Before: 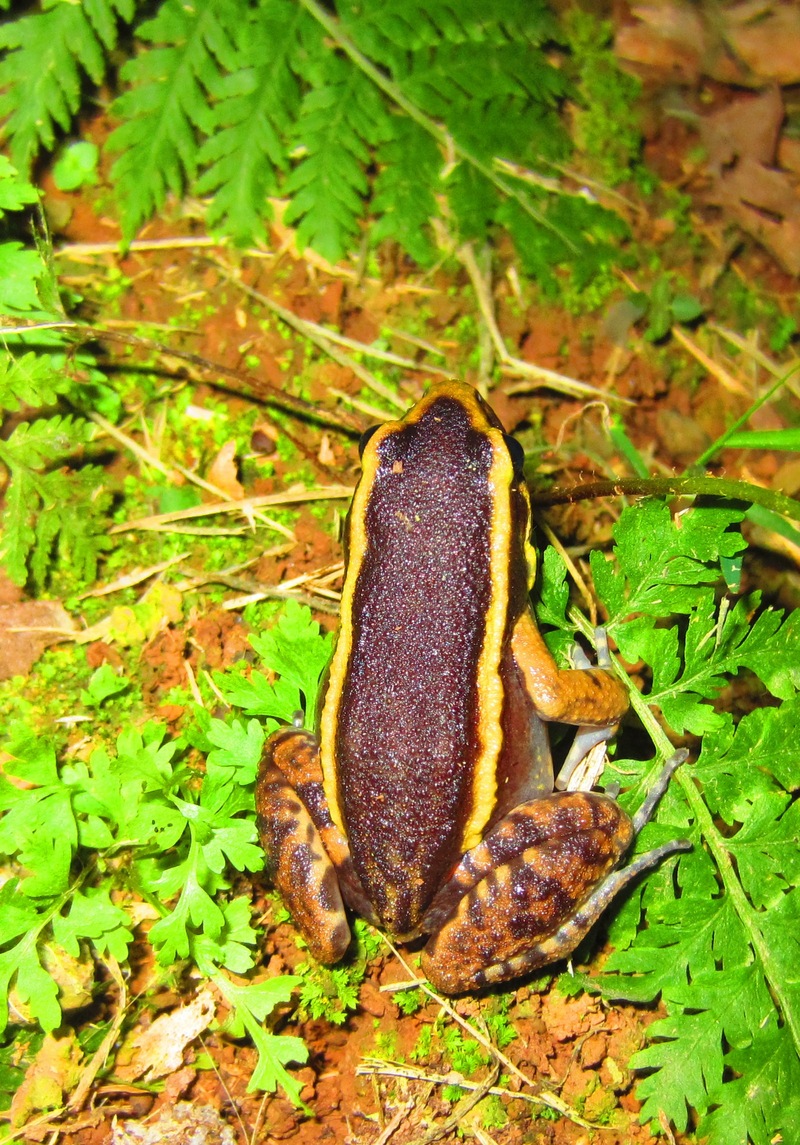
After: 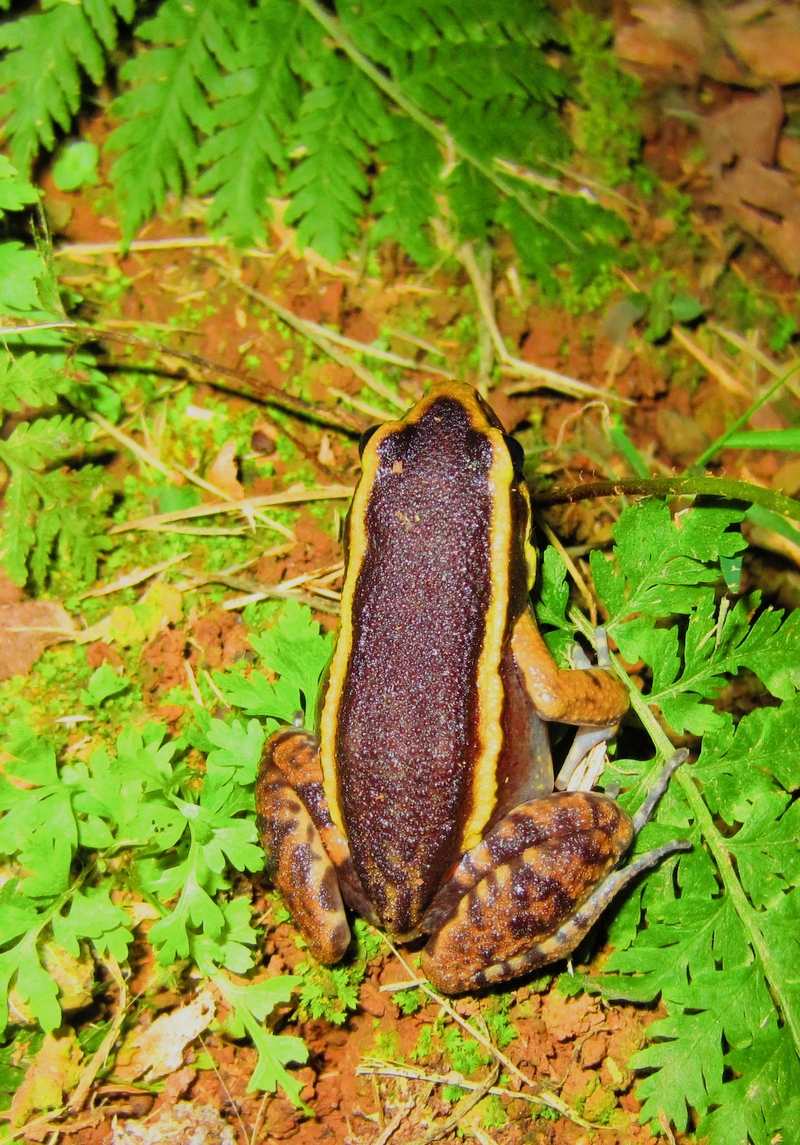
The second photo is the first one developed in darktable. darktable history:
filmic rgb: black relative exposure -7.98 EV, white relative exposure 3.85 EV, threshold 6 EV, hardness 4.3, iterations of high-quality reconstruction 0, enable highlight reconstruction true
